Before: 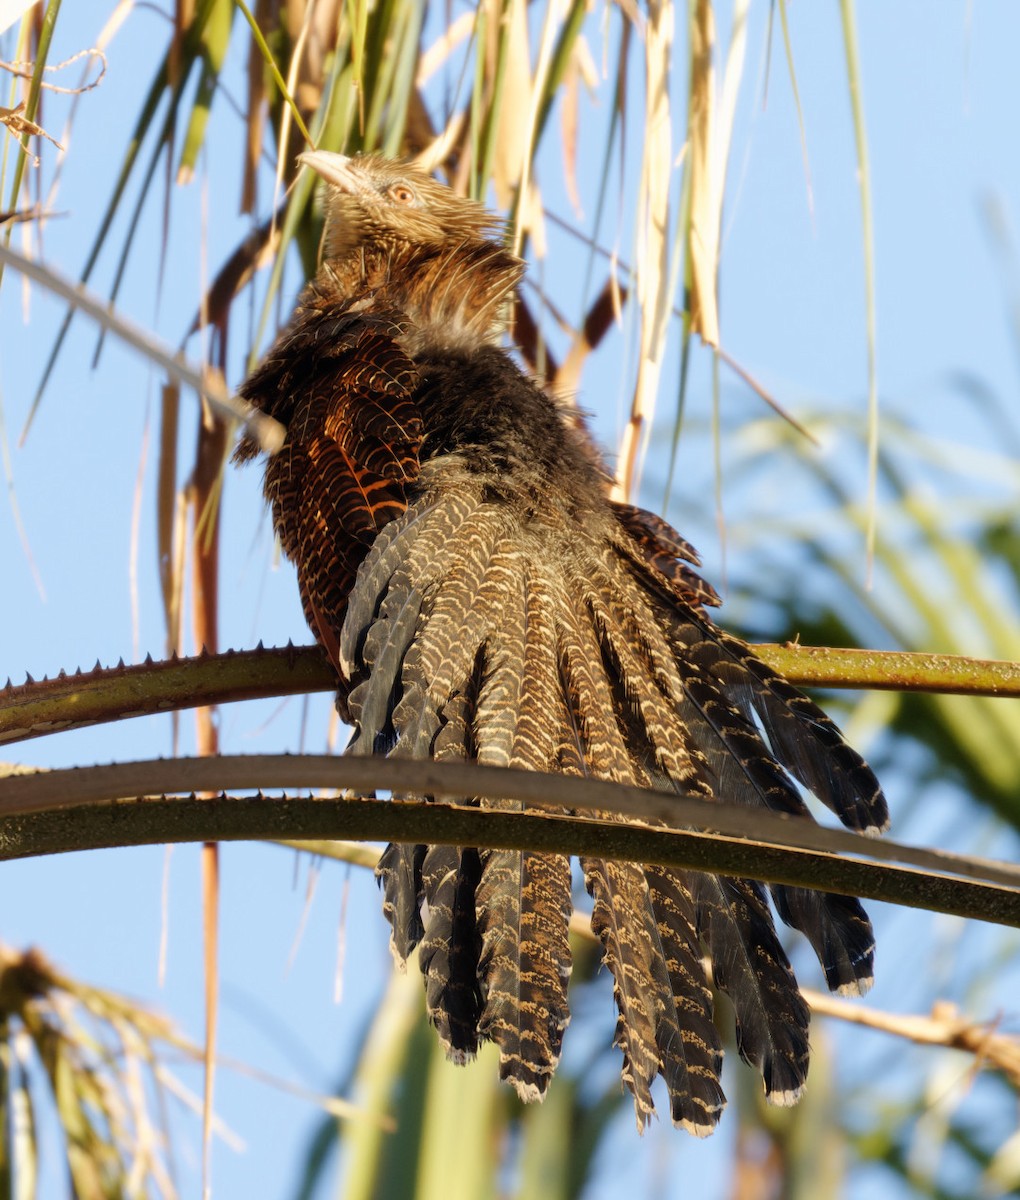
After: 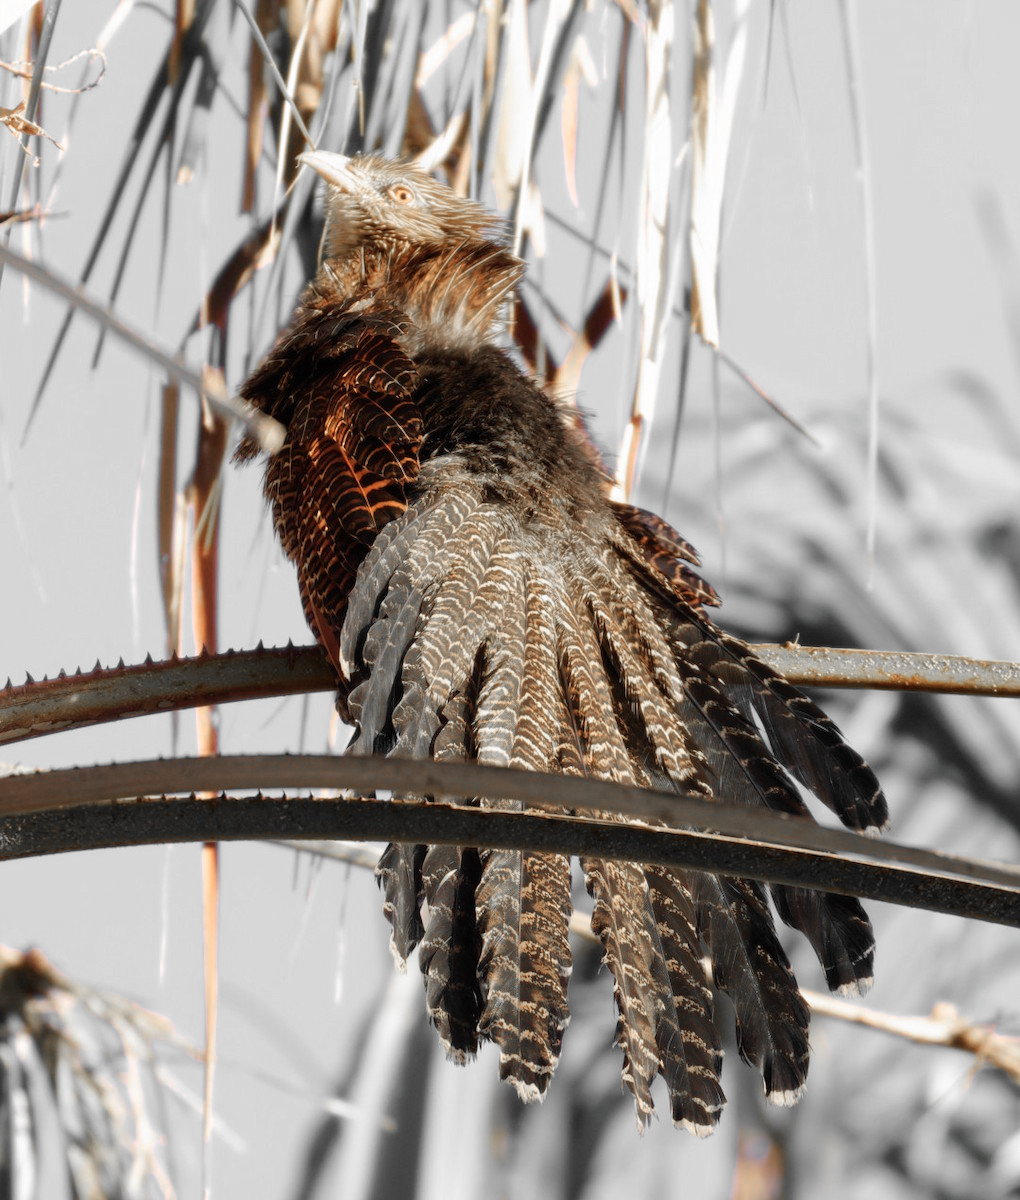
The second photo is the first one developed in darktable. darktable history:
color zones: curves: ch0 [(0, 0.65) (0.096, 0.644) (0.221, 0.539) (0.429, 0.5) (0.571, 0.5) (0.714, 0.5) (0.857, 0.5) (1, 0.65)]; ch1 [(0, 0.5) (0.143, 0.5) (0.257, -0.002) (0.429, 0.04) (0.571, -0.001) (0.714, -0.015) (0.857, 0.024) (1, 0.5)]
